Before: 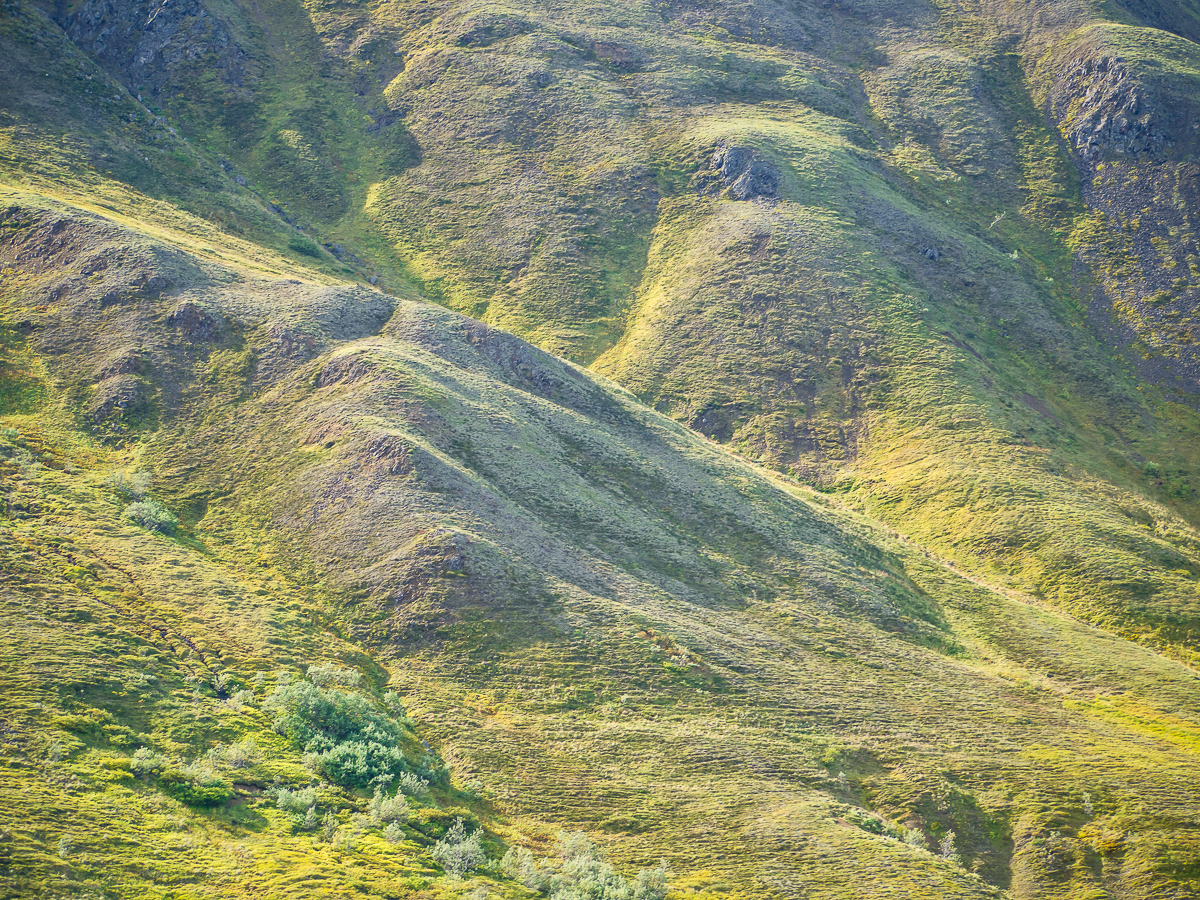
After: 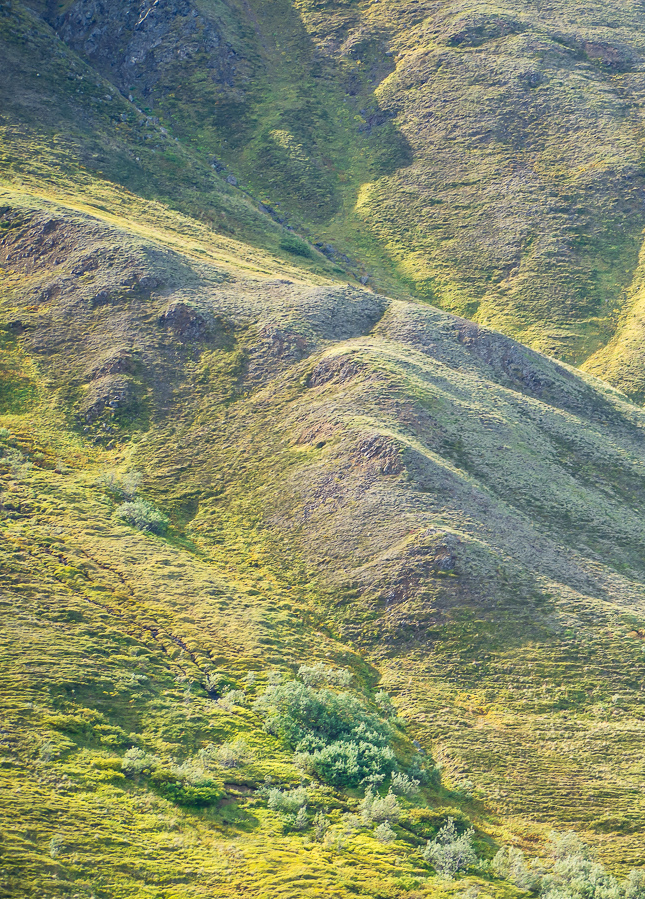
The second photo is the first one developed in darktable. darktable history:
crop: left 0.769%, right 45.402%, bottom 0.08%
